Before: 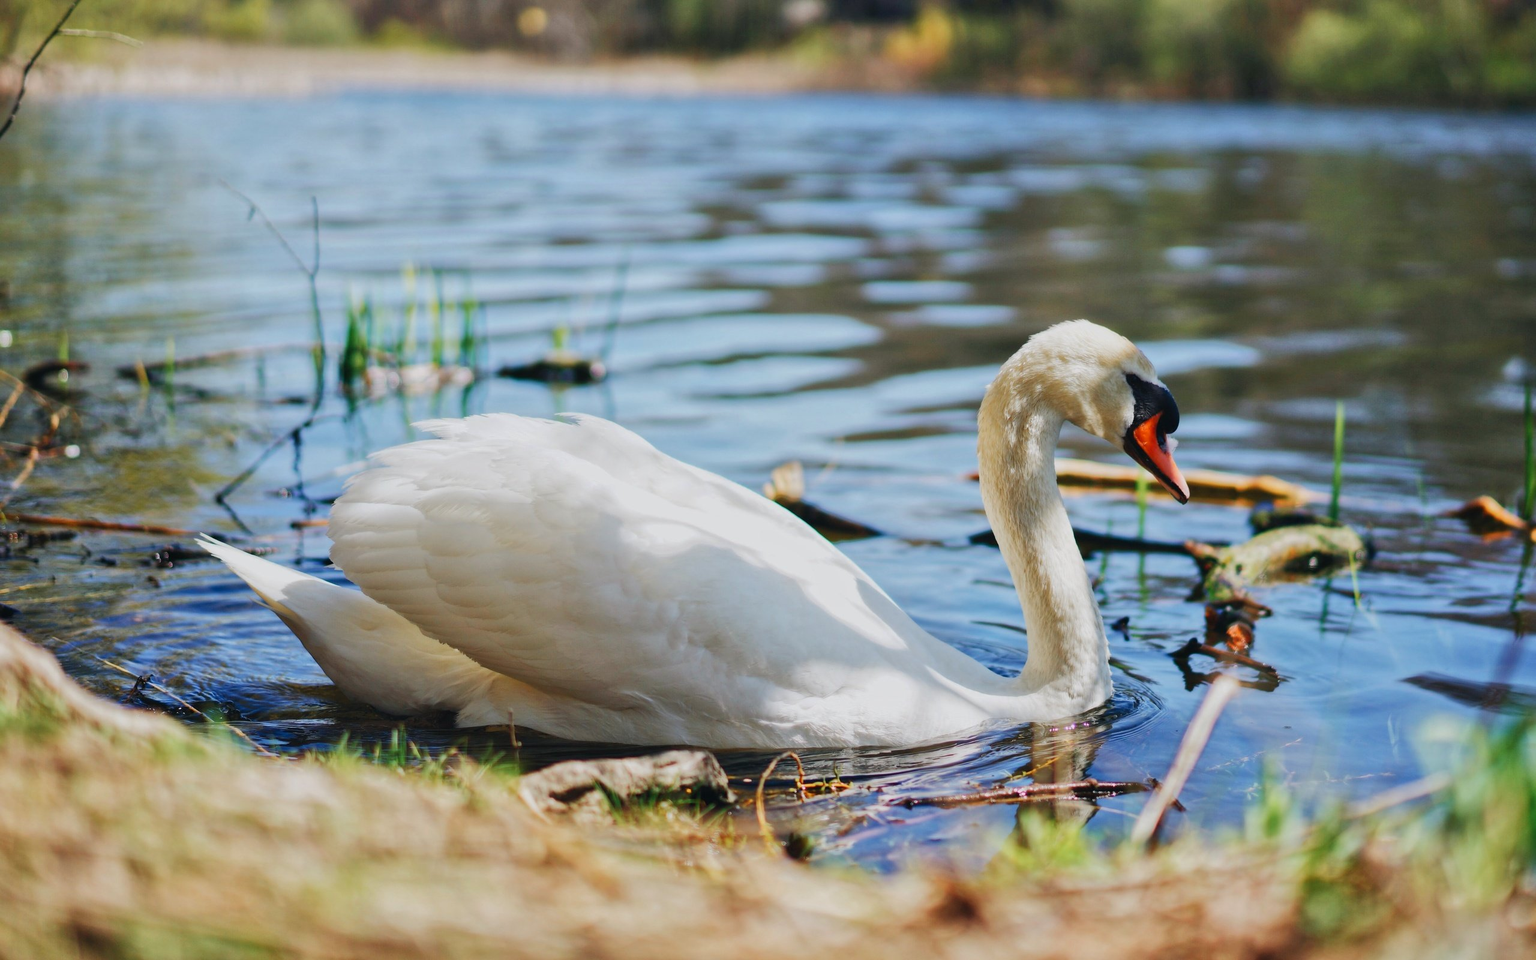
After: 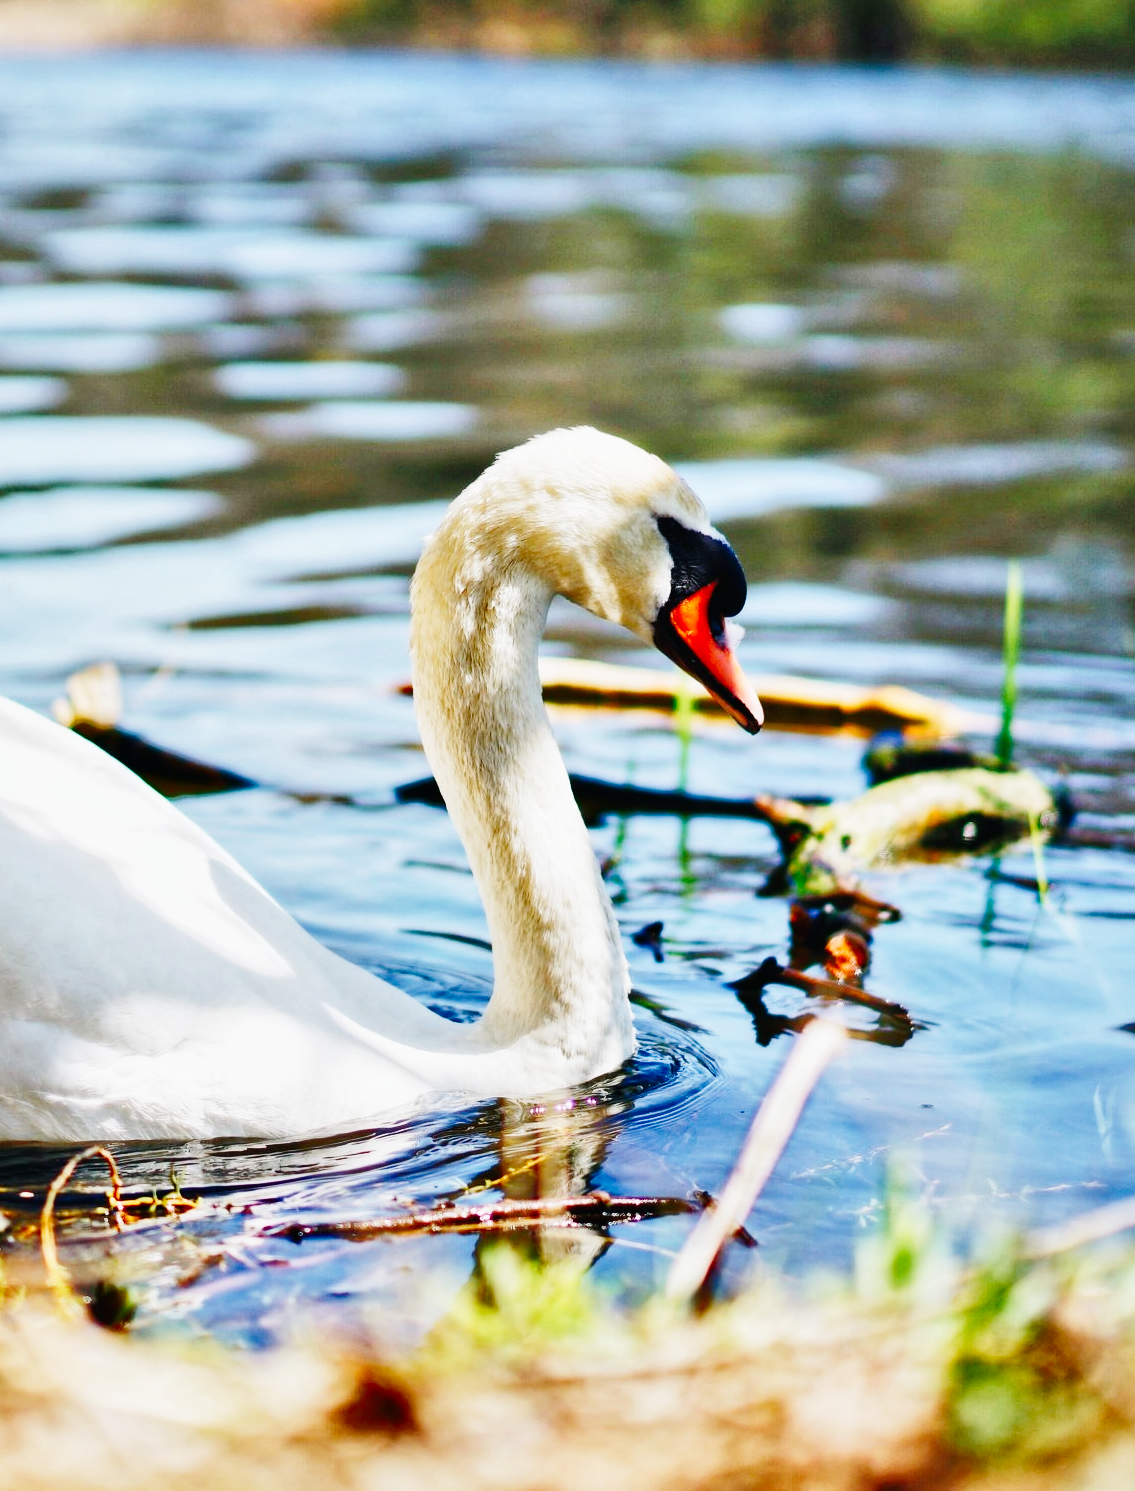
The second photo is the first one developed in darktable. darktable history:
crop: left 47.628%, top 6.643%, right 7.874%
base curve: curves: ch0 [(0, 0) (0, 0) (0.002, 0.001) (0.008, 0.003) (0.019, 0.011) (0.037, 0.037) (0.064, 0.11) (0.102, 0.232) (0.152, 0.379) (0.216, 0.524) (0.296, 0.665) (0.394, 0.789) (0.512, 0.881) (0.651, 0.945) (0.813, 0.986) (1, 1)], preserve colors none
shadows and highlights: soften with gaussian
